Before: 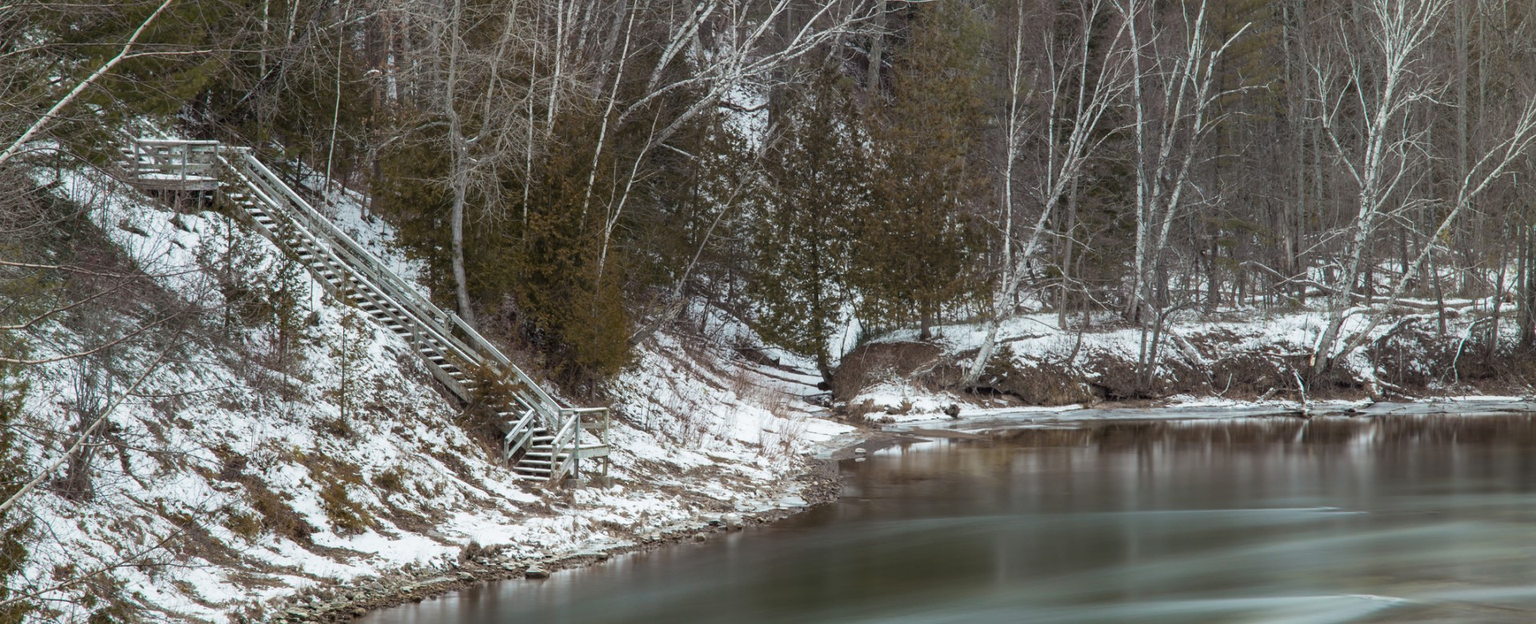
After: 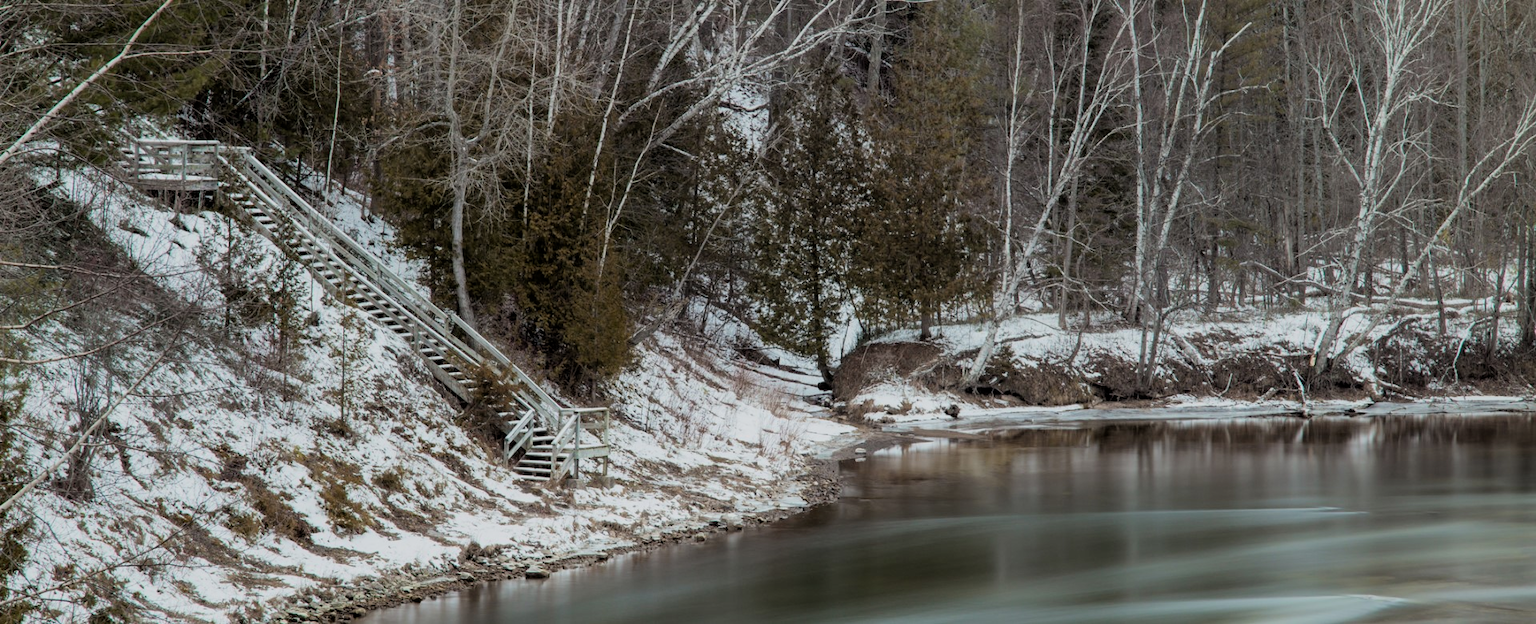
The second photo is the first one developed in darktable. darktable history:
filmic rgb: black relative exposure -7.61 EV, white relative exposure 4.6 EV, target black luminance 0%, hardness 3.58, latitude 50.48%, contrast 1.038, highlights saturation mix 9.11%, shadows ↔ highlights balance -0.172%, color science v6 (2022), iterations of high-quality reconstruction 0
